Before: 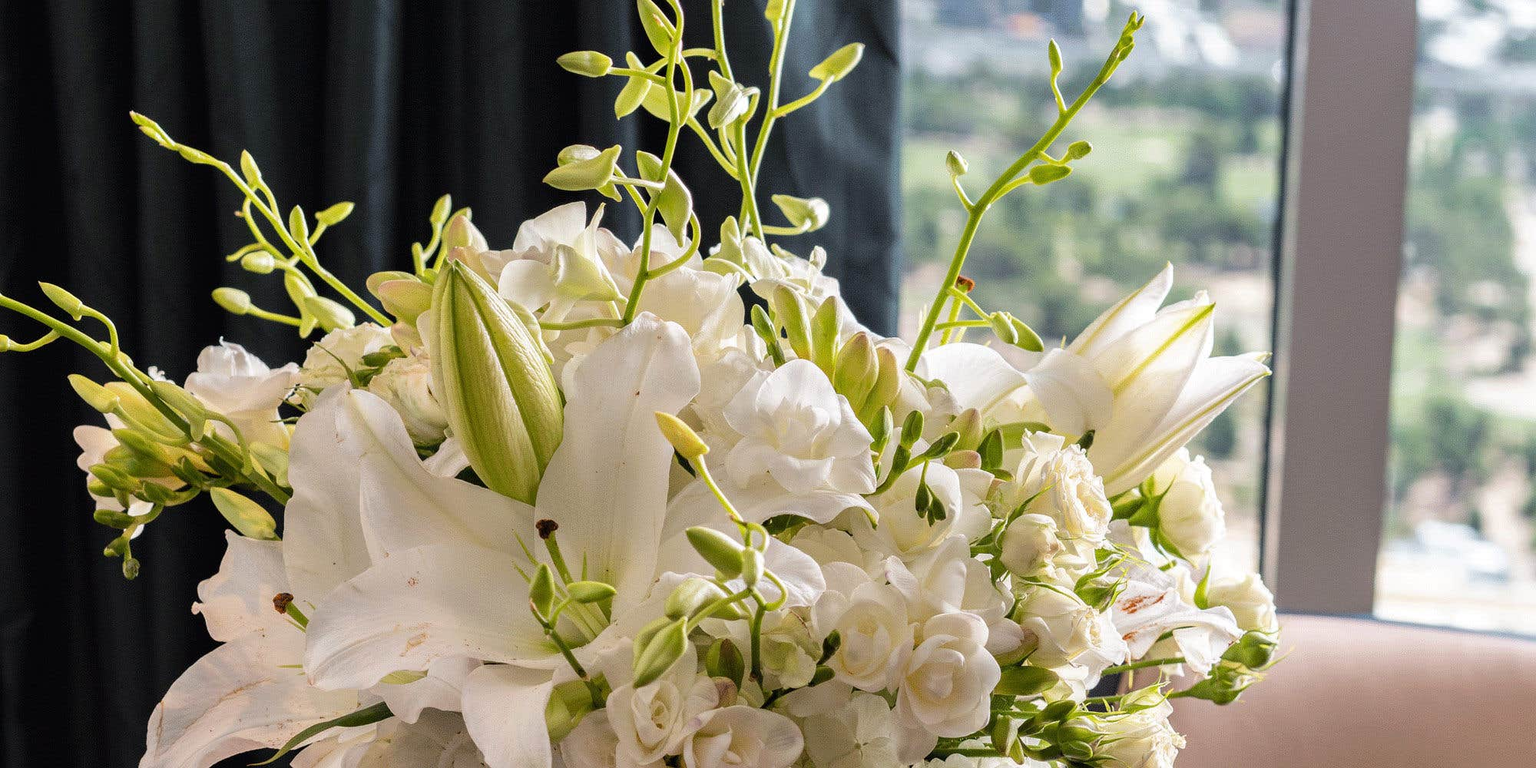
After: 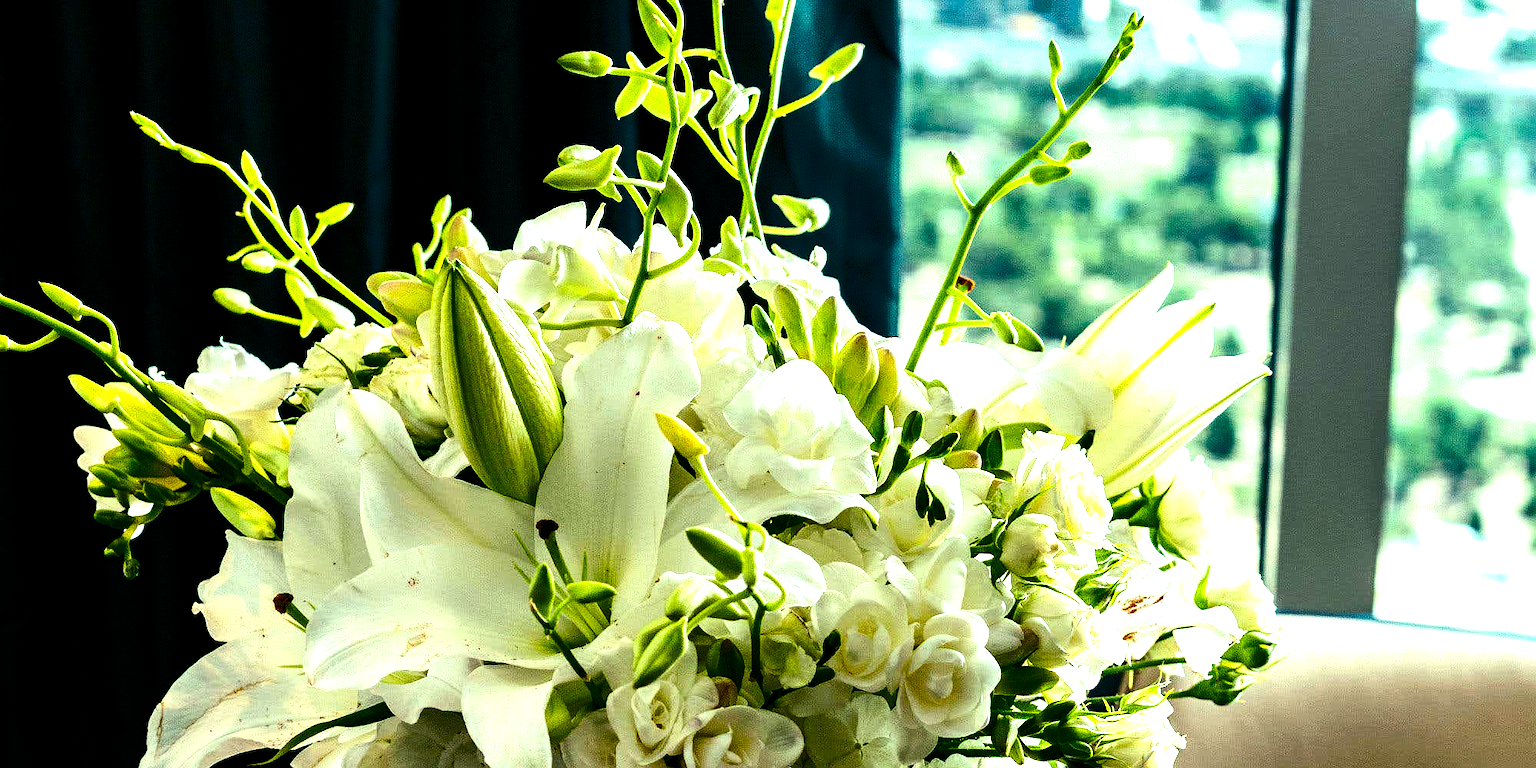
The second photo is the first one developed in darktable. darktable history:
color balance: contrast 10%
contrast brightness saturation: contrast 0.19, brightness -0.24, saturation 0.11
color balance rgb: shadows lift › luminance -7.7%, shadows lift › chroma 2.13%, shadows lift › hue 165.27°, power › luminance -7.77%, power › chroma 1.1%, power › hue 215.88°, highlights gain › luminance 15.15%, highlights gain › chroma 7%, highlights gain › hue 125.57°, global offset › luminance -0.33%, global offset › chroma 0.11%, global offset › hue 165.27°, perceptual saturation grading › global saturation 24.42%, perceptual saturation grading › highlights -24.42%, perceptual saturation grading › mid-tones 24.42%, perceptual saturation grading › shadows 40%, perceptual brilliance grading › global brilliance -5%, perceptual brilliance grading › highlights 24.42%, perceptual brilliance grading › mid-tones 7%, perceptual brilliance grading › shadows -5%
